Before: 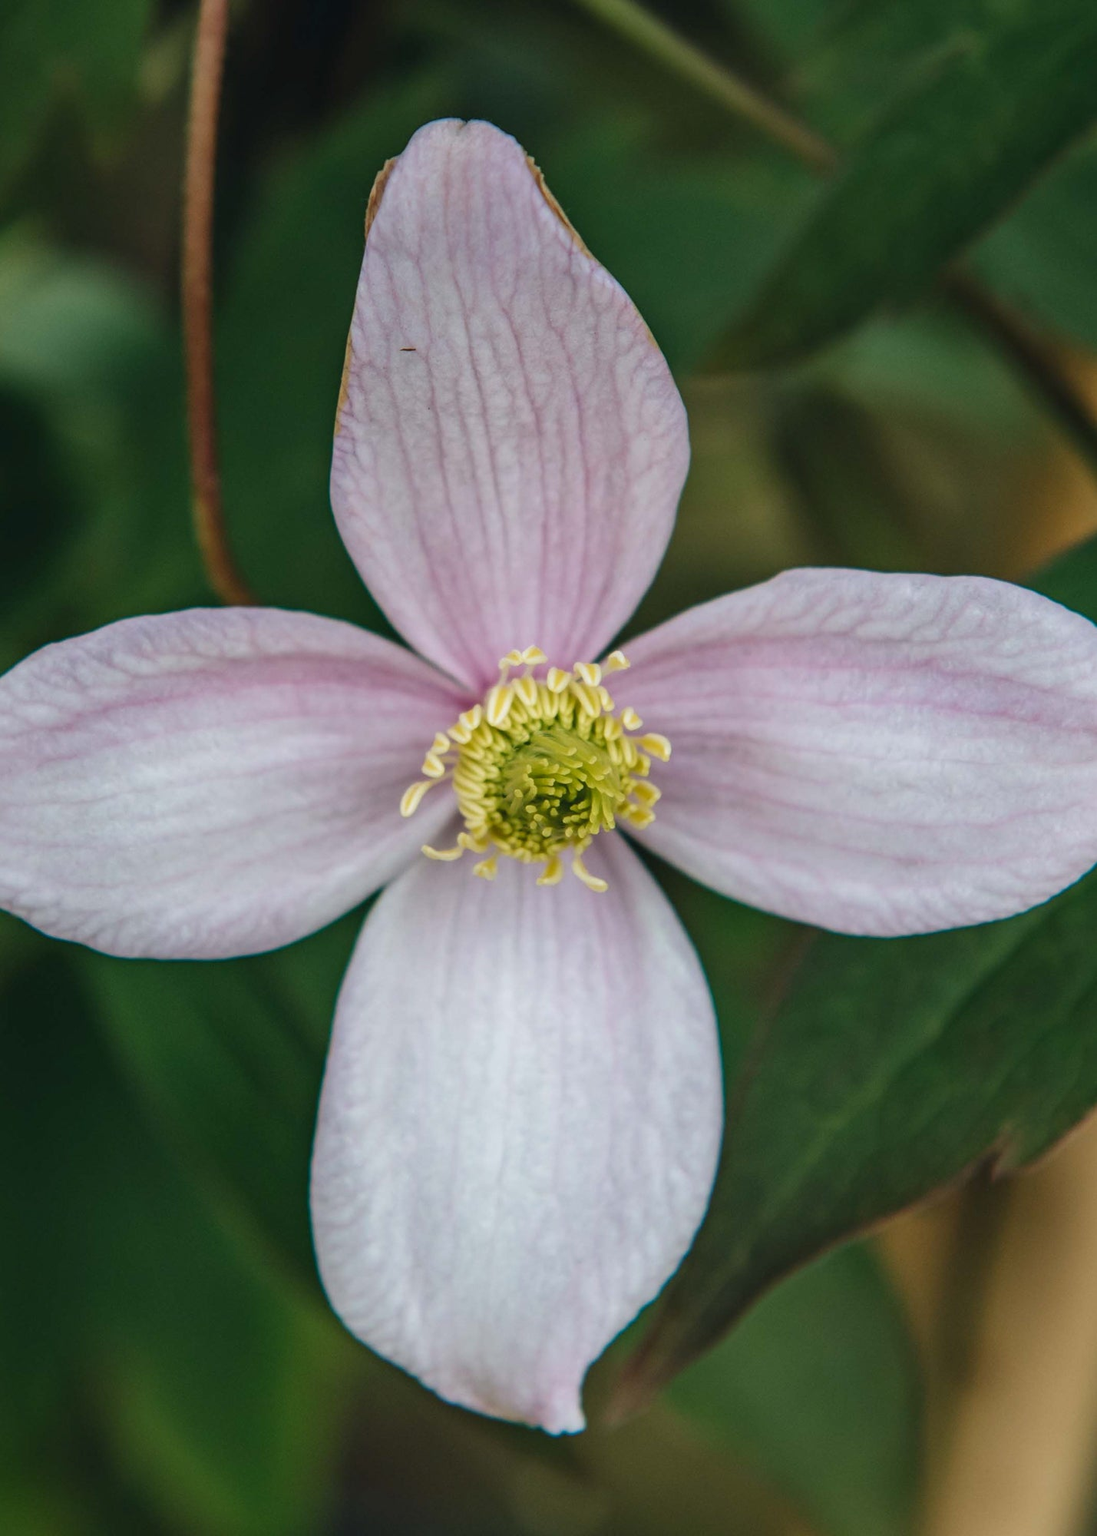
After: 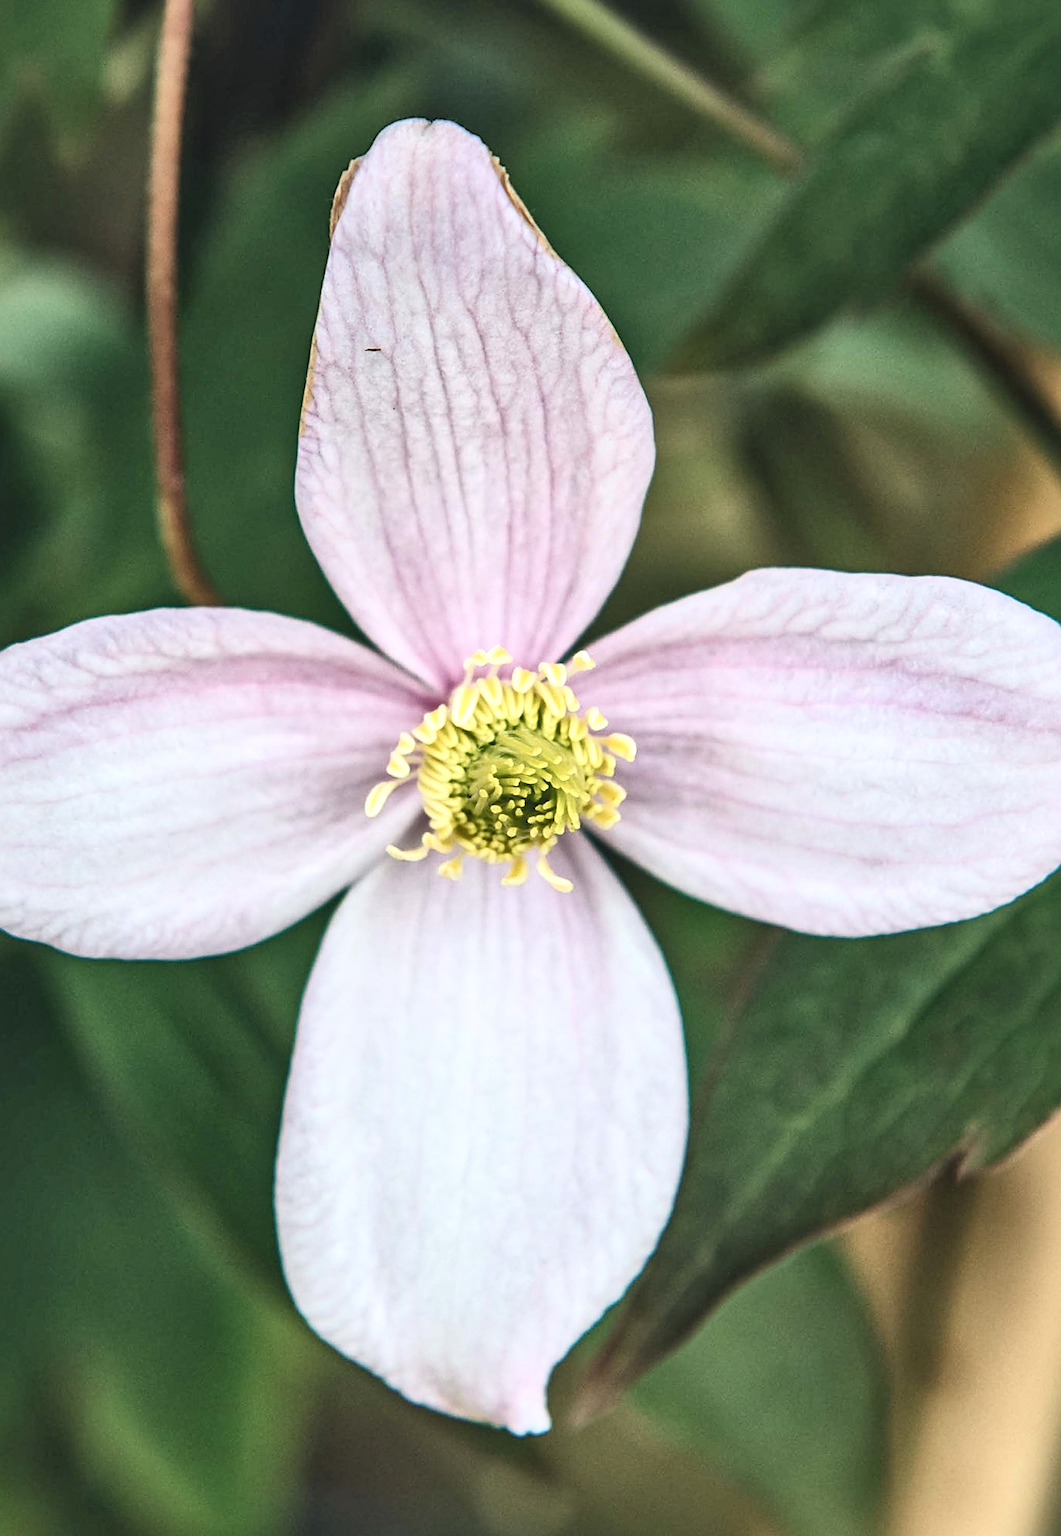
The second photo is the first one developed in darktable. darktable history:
crop and rotate: left 3.238%
shadows and highlights: shadows 37.27, highlights -28.18, soften with gaussian
contrast brightness saturation: contrast 0.39, brightness 0.53
local contrast: mode bilateral grid, contrast 20, coarseness 50, detail 159%, midtone range 0.2
sharpen: on, module defaults
tone equalizer: on, module defaults
